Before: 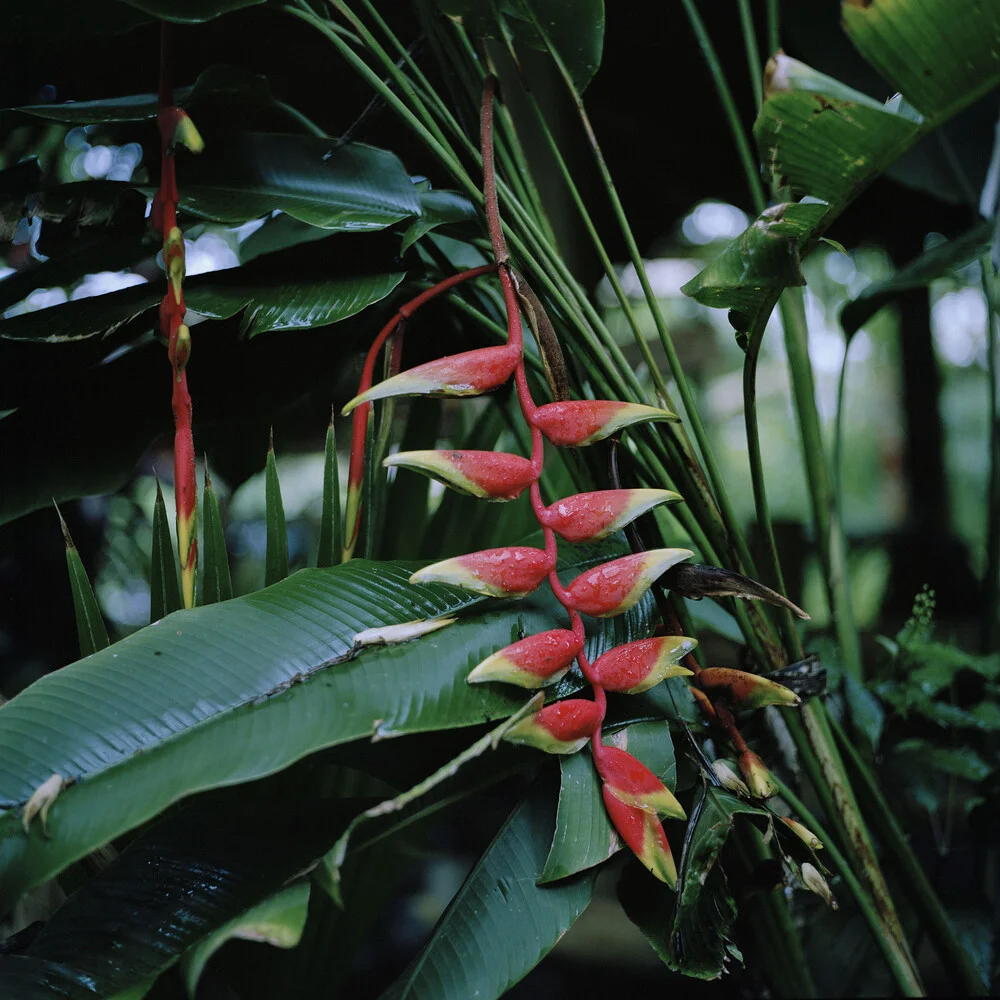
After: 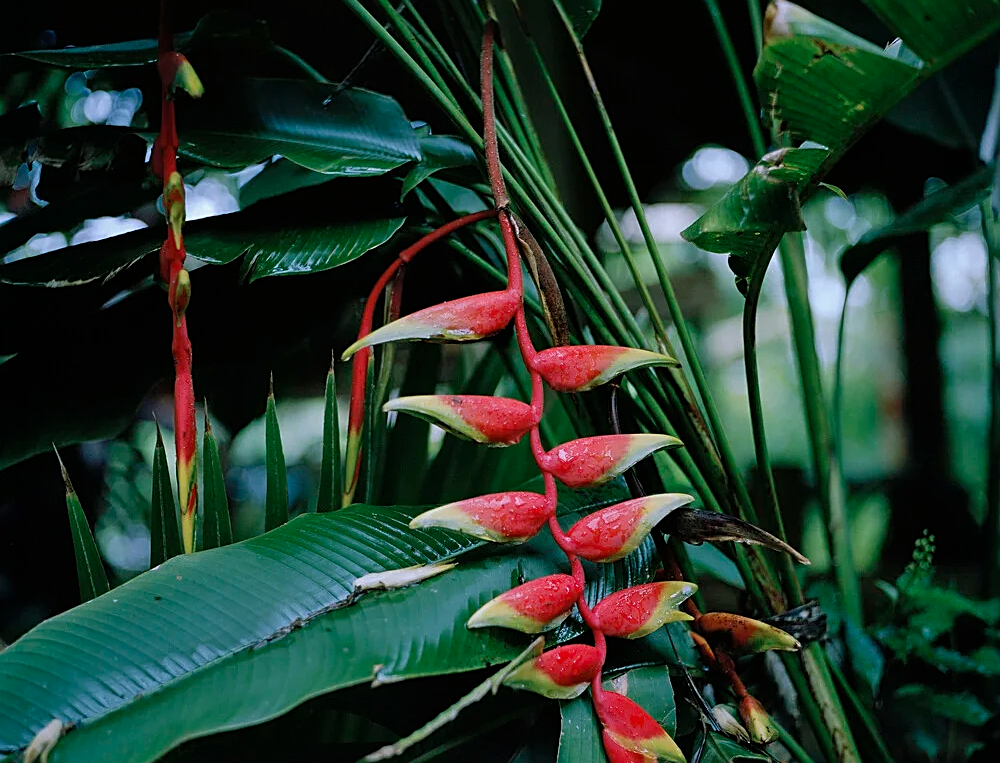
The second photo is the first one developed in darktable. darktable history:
color zones: curves: ch1 [(0, 0.525) (0.143, 0.556) (0.286, 0.52) (0.429, 0.5) (0.571, 0.5) (0.714, 0.5) (0.857, 0.503) (1, 0.525)]
tone equalizer: on, module defaults
sharpen: radius 1.927
crop: top 5.591%, bottom 18.056%
